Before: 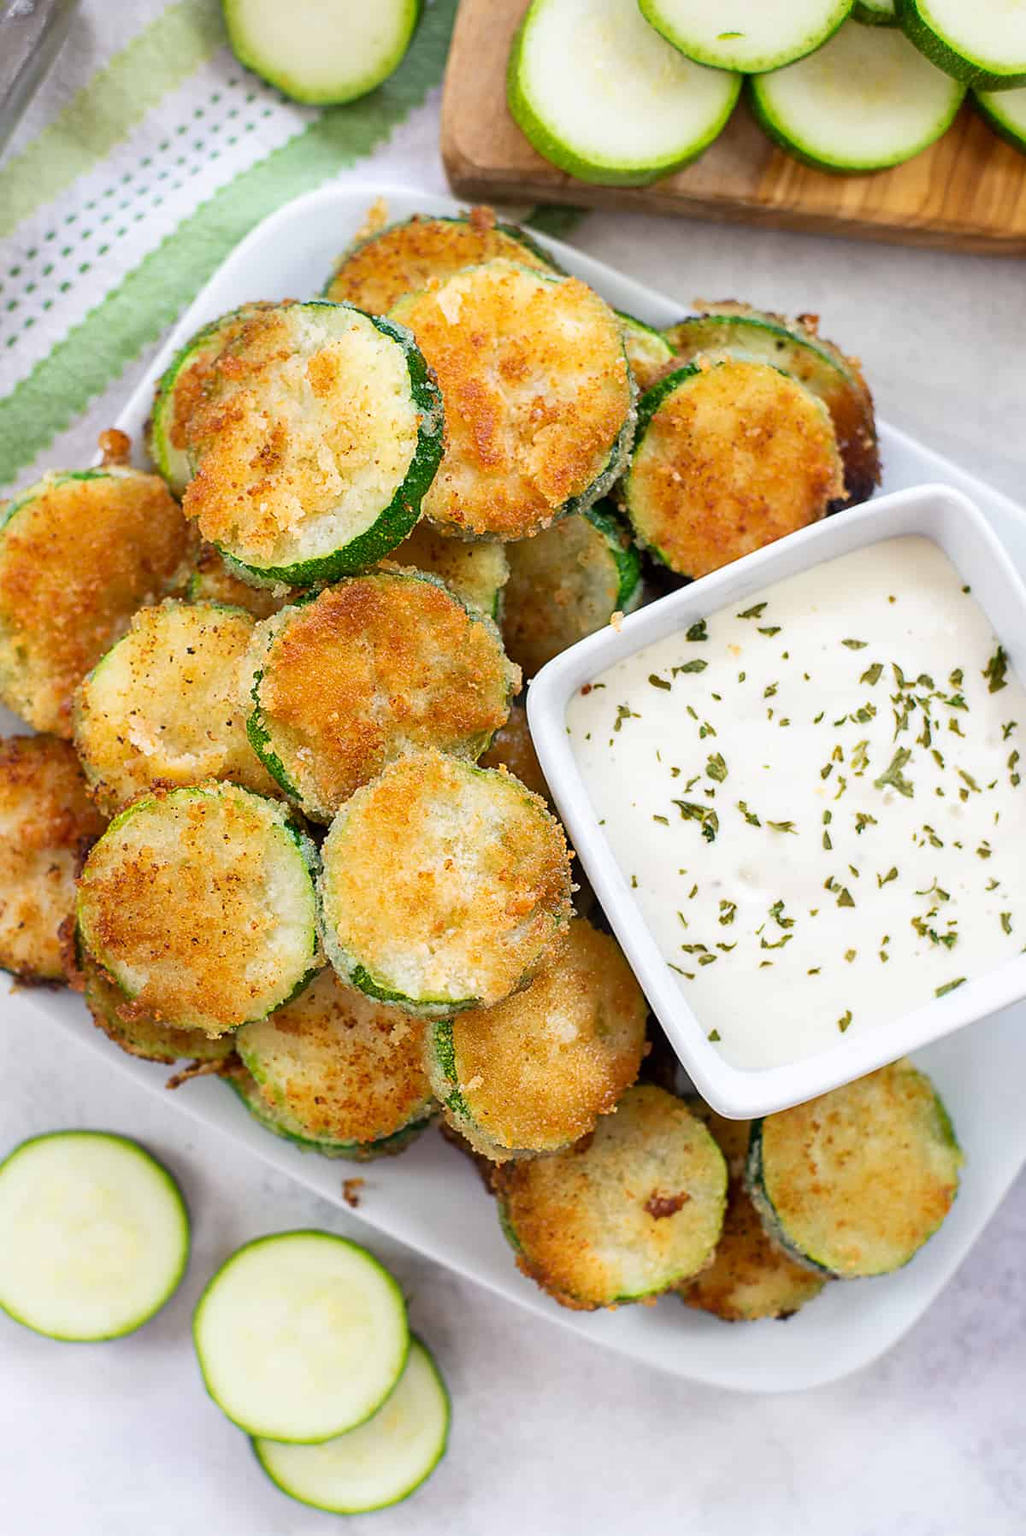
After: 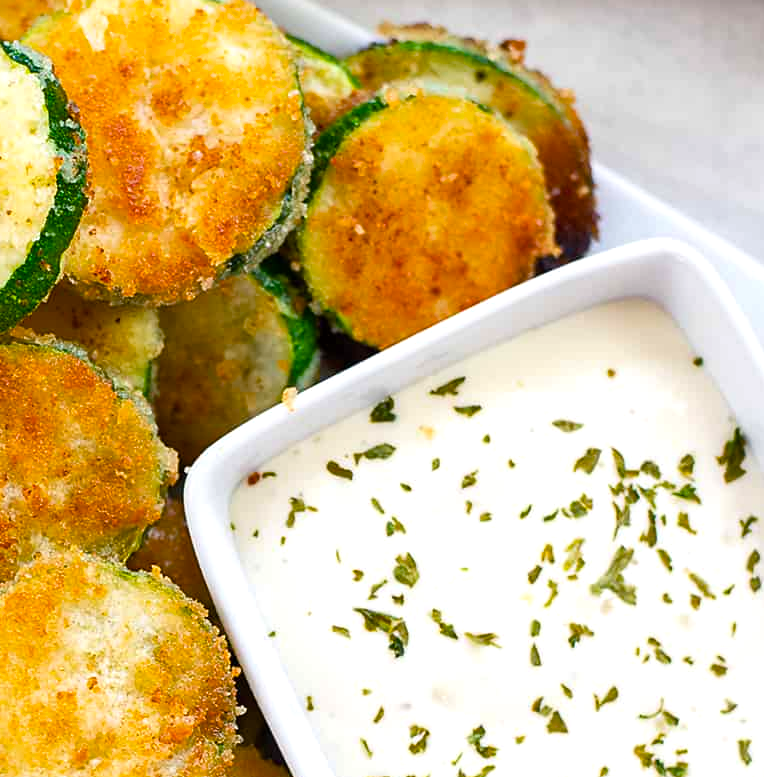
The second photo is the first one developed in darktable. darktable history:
color balance rgb: linear chroma grading › shadows 16%, perceptual saturation grading › global saturation 8%, perceptual saturation grading › shadows 4%, perceptual brilliance grading › global brilliance 2%, perceptual brilliance grading › highlights 8%, perceptual brilliance grading › shadows -4%, global vibrance 16%, saturation formula JzAzBz (2021)
crop: left 36.005%, top 18.293%, right 0.31%, bottom 38.444%
